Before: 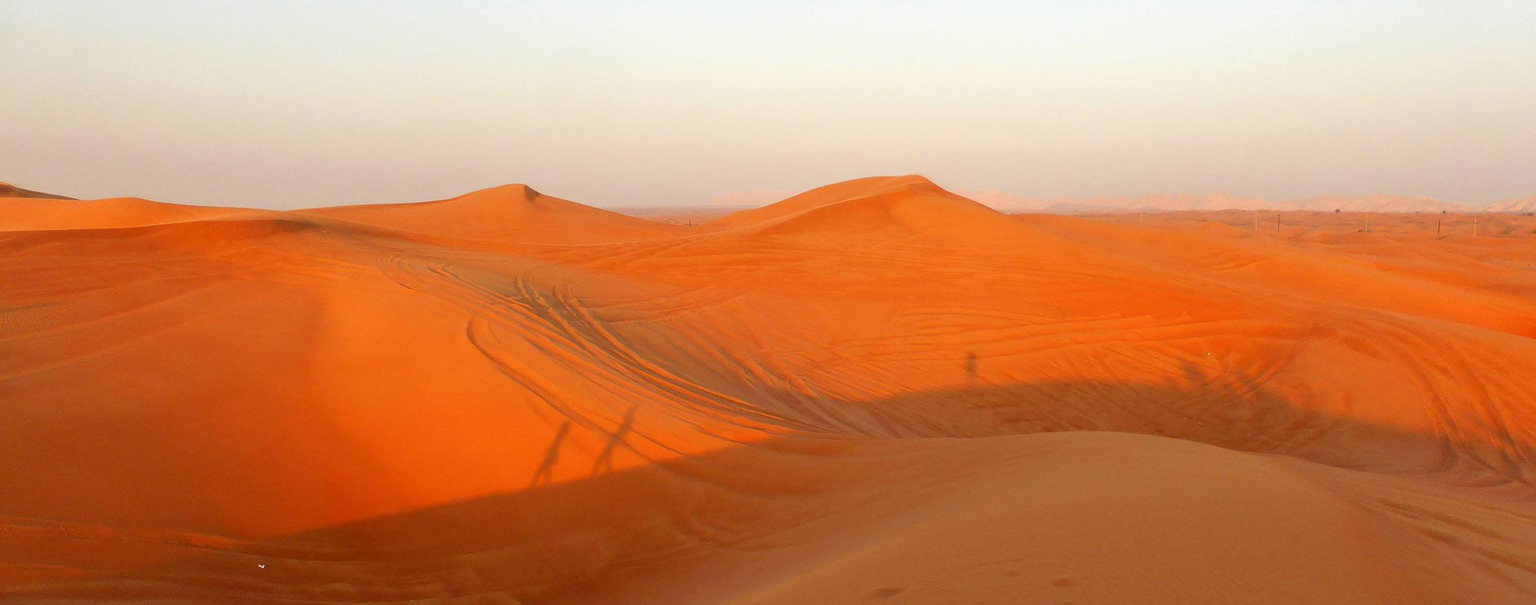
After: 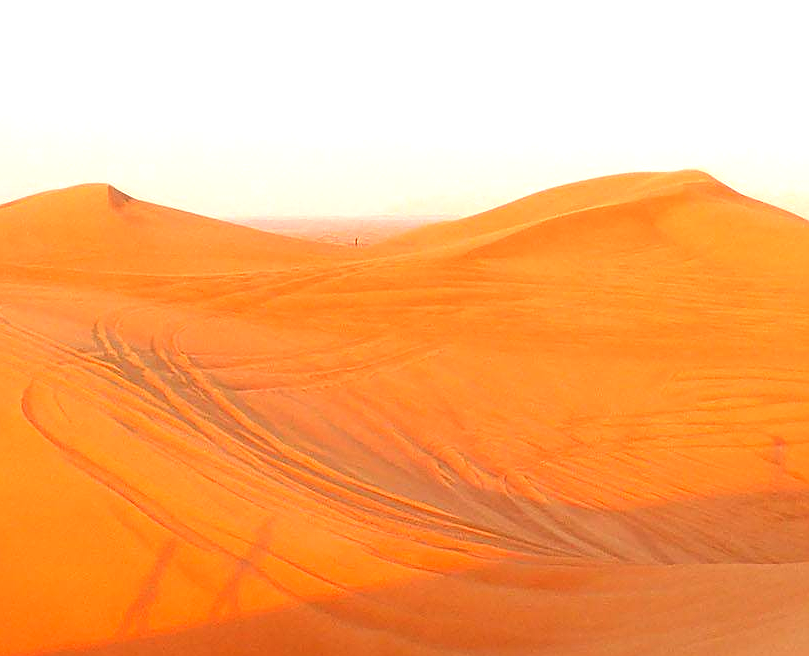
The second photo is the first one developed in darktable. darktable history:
exposure: black level correction 0, exposure 1 EV, compensate exposure bias true, compensate highlight preservation false
crop and rotate: left 29.476%, top 10.214%, right 35.32%, bottom 17.333%
sharpen: on, module defaults
contrast equalizer: y [[0.439, 0.44, 0.442, 0.457, 0.493, 0.498], [0.5 ×6], [0.5 ×6], [0 ×6], [0 ×6]], mix 0.59
